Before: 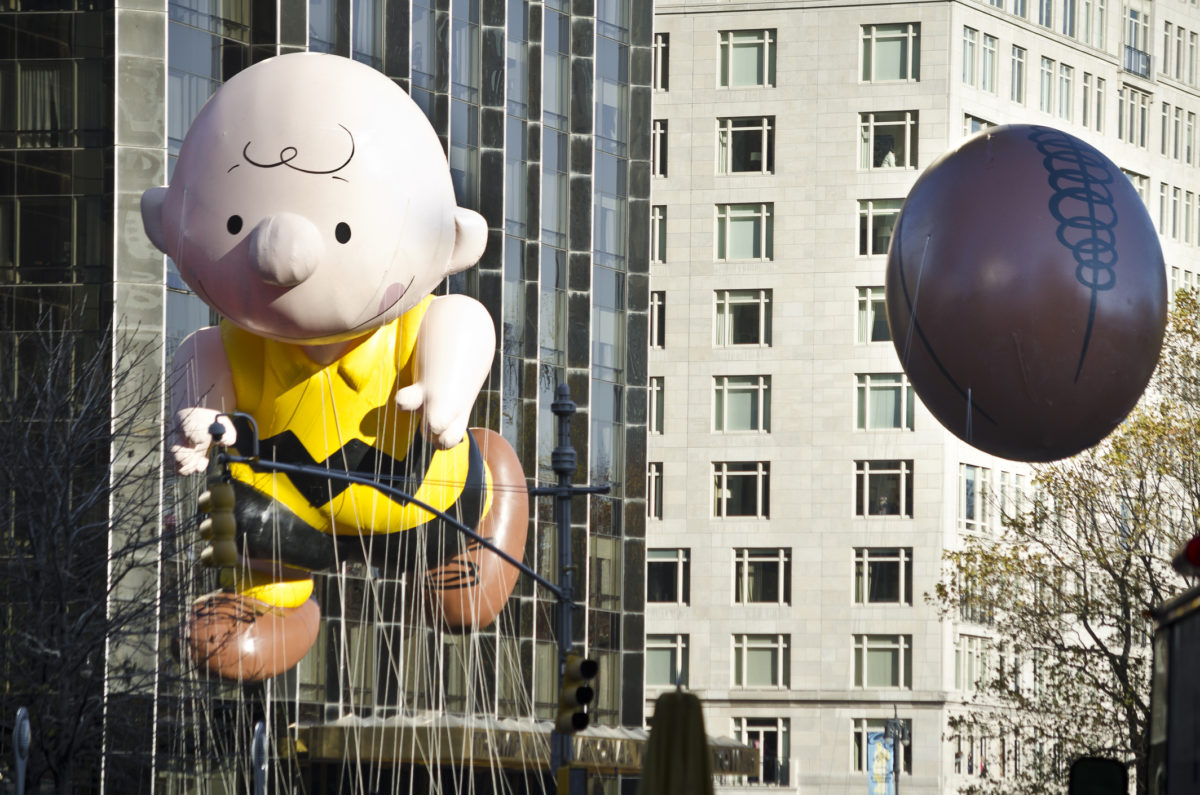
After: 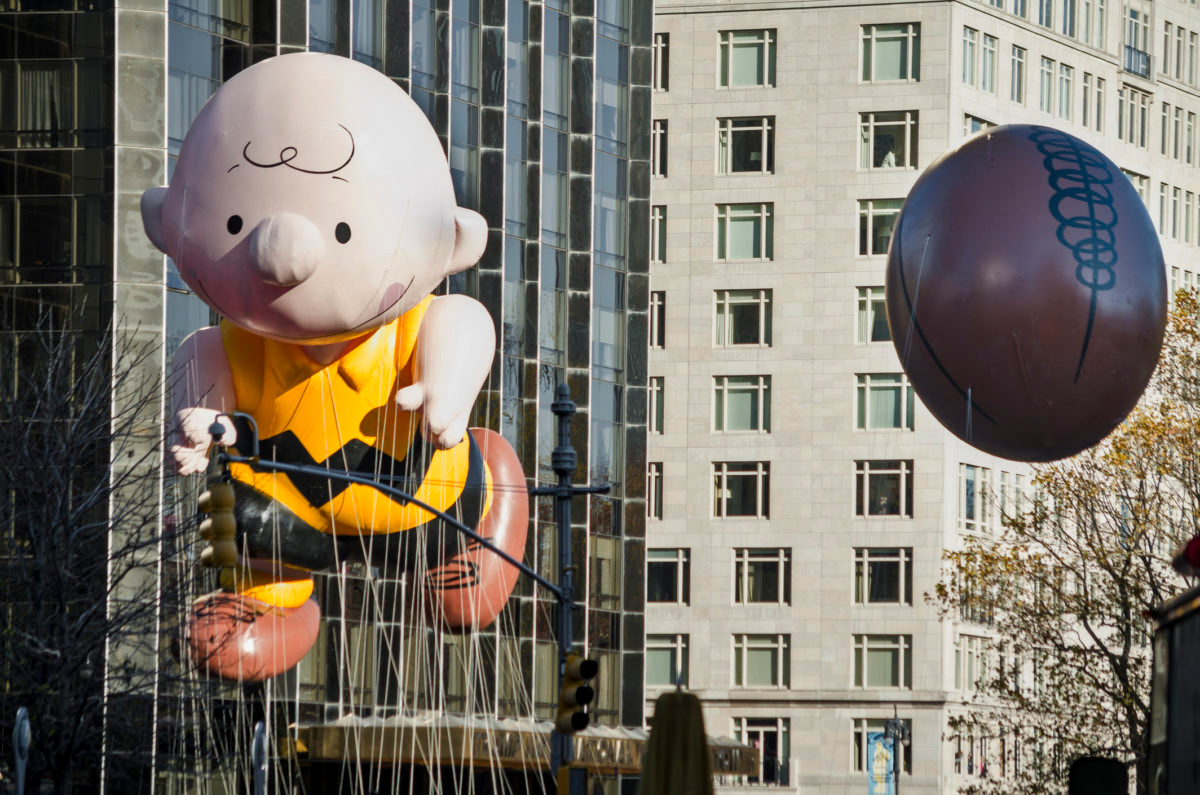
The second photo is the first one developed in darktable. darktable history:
color zones: curves: ch1 [(0.239, 0.552) (0.75, 0.5)]; ch2 [(0.25, 0.462) (0.749, 0.457)], mix 25.94%
exposure: exposure -0.293 EV, compensate highlight preservation false
local contrast: on, module defaults
